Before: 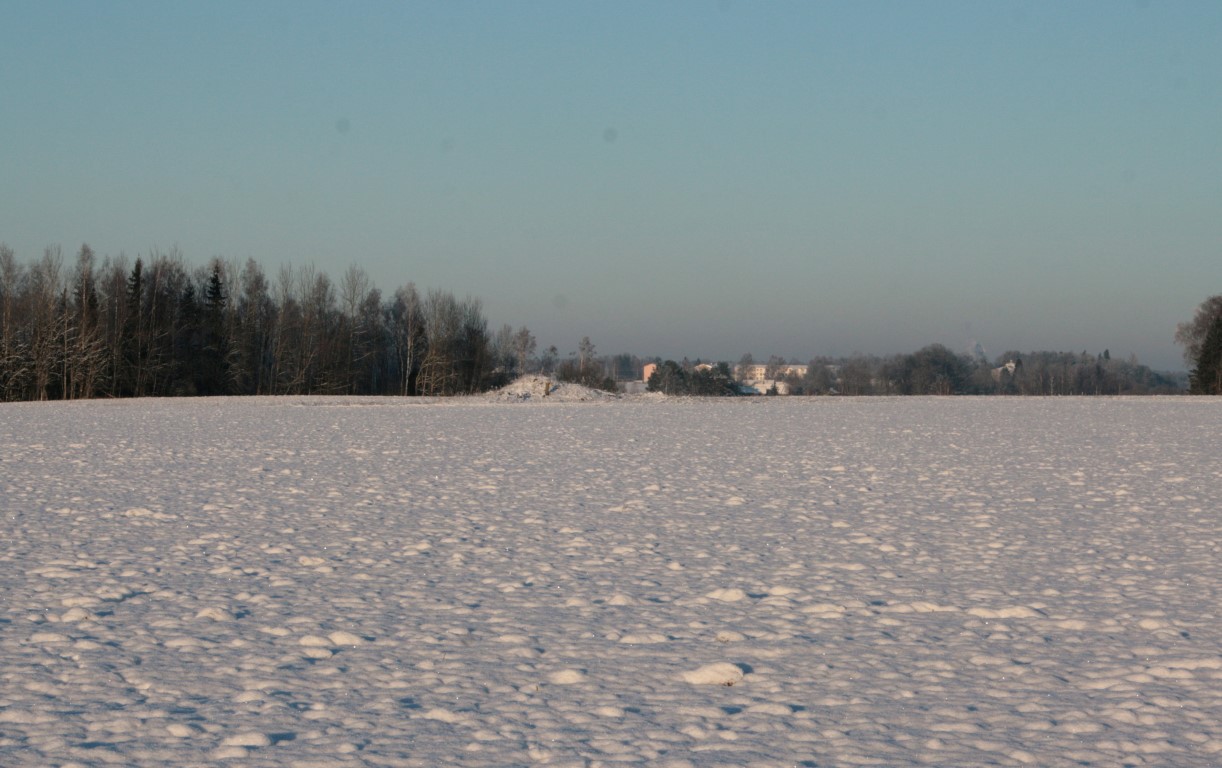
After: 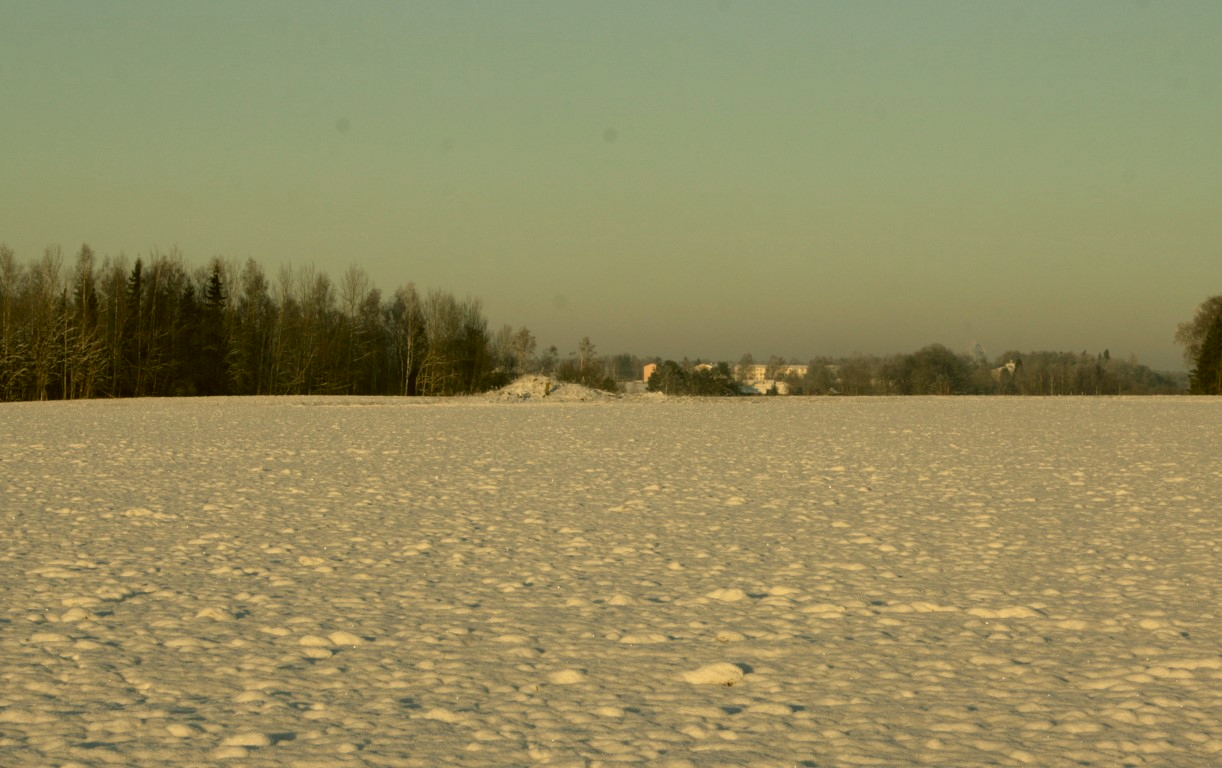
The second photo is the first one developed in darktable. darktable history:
color correction: highlights a* 0.162, highlights b* 29.53, shadows a* -0.162, shadows b* 21.09
